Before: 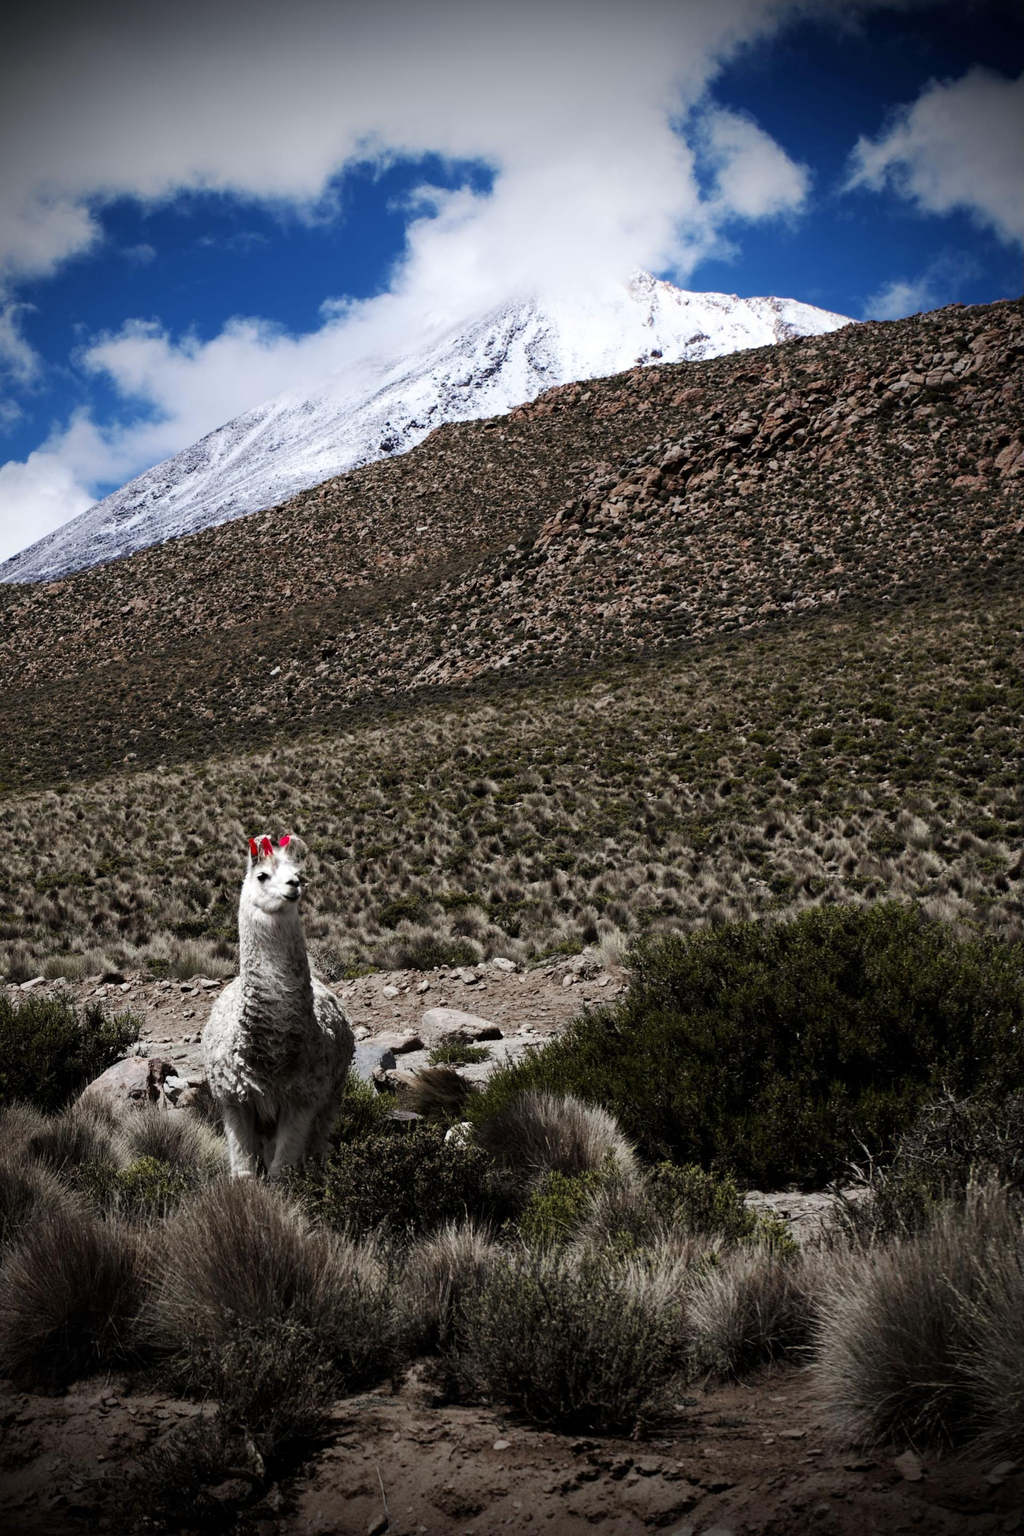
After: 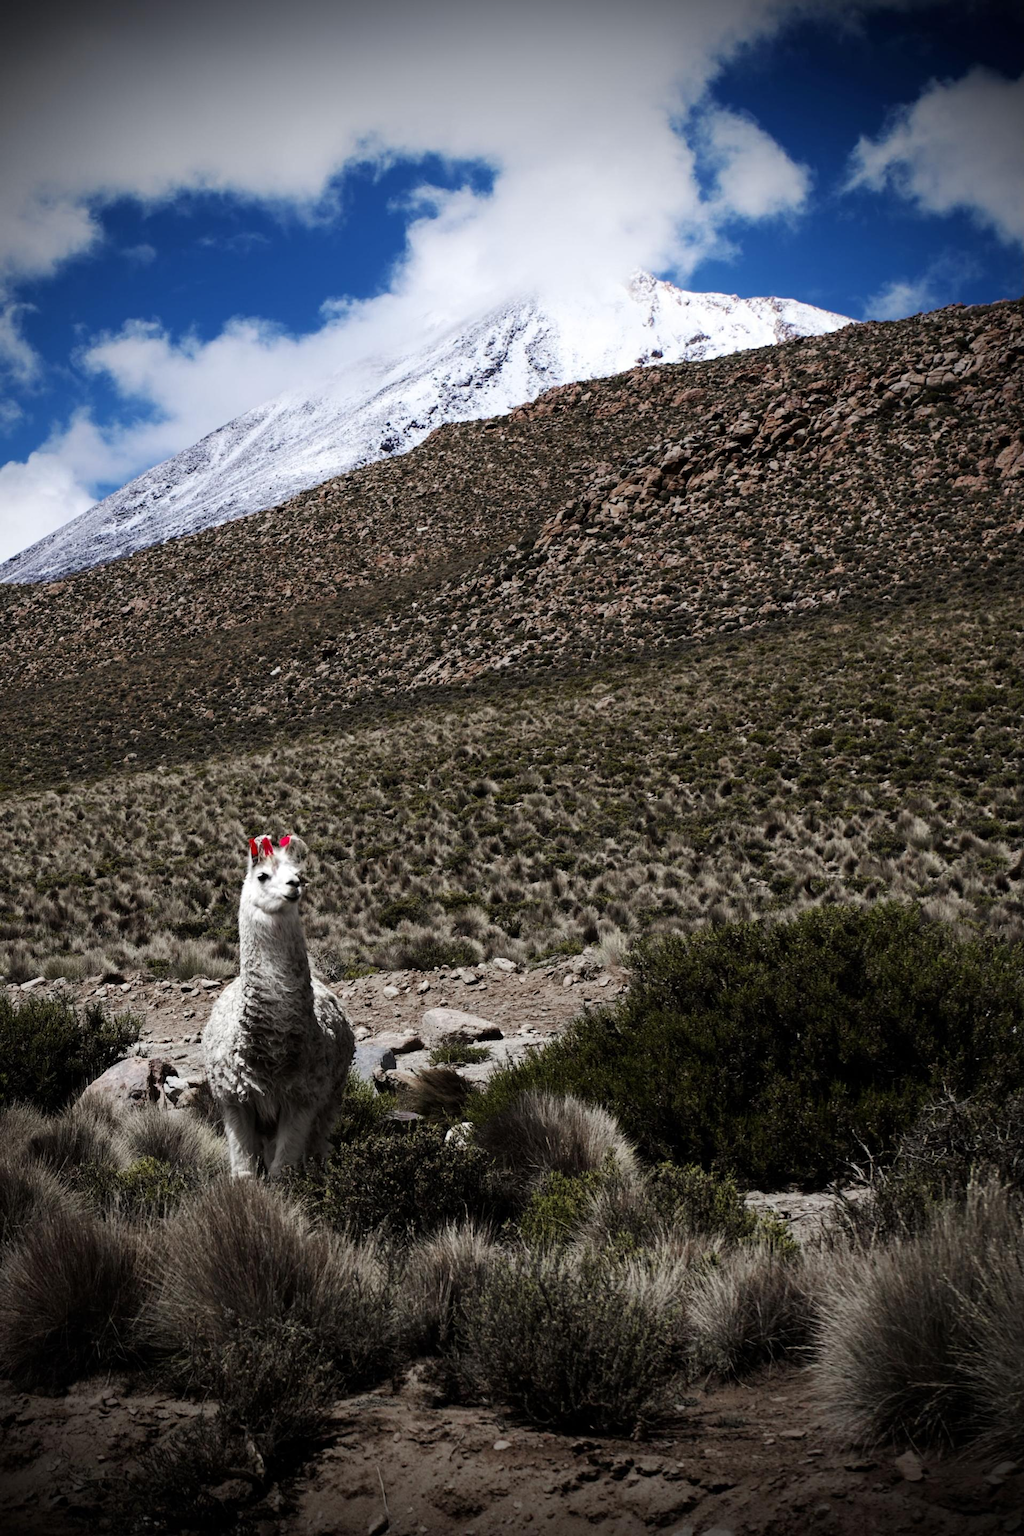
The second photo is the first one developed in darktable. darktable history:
color correction: highlights b* -0.001
tone equalizer: on, module defaults
